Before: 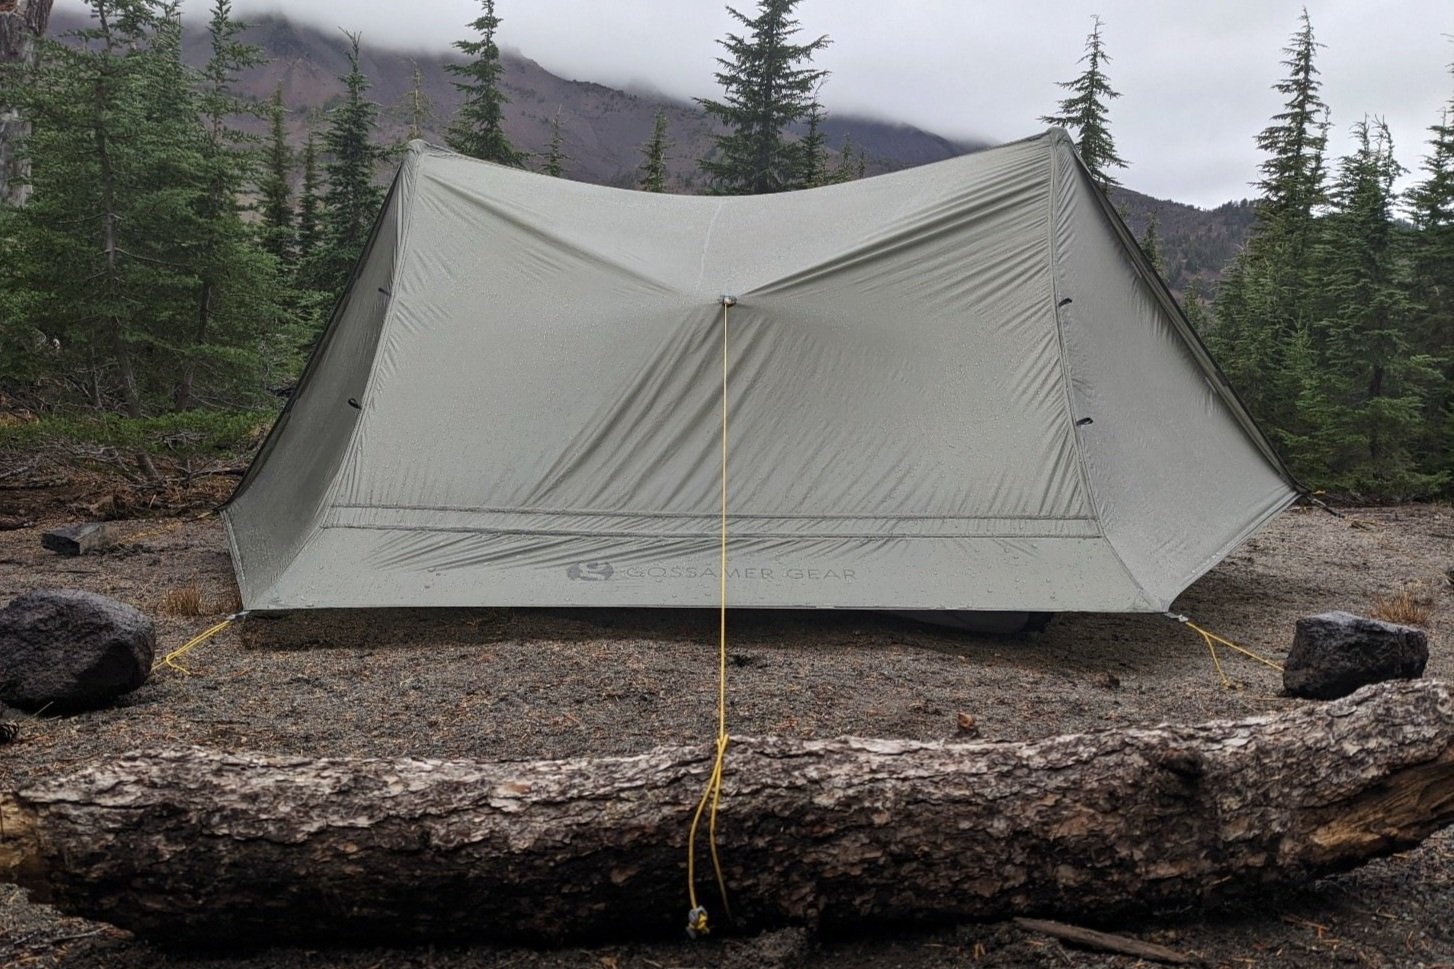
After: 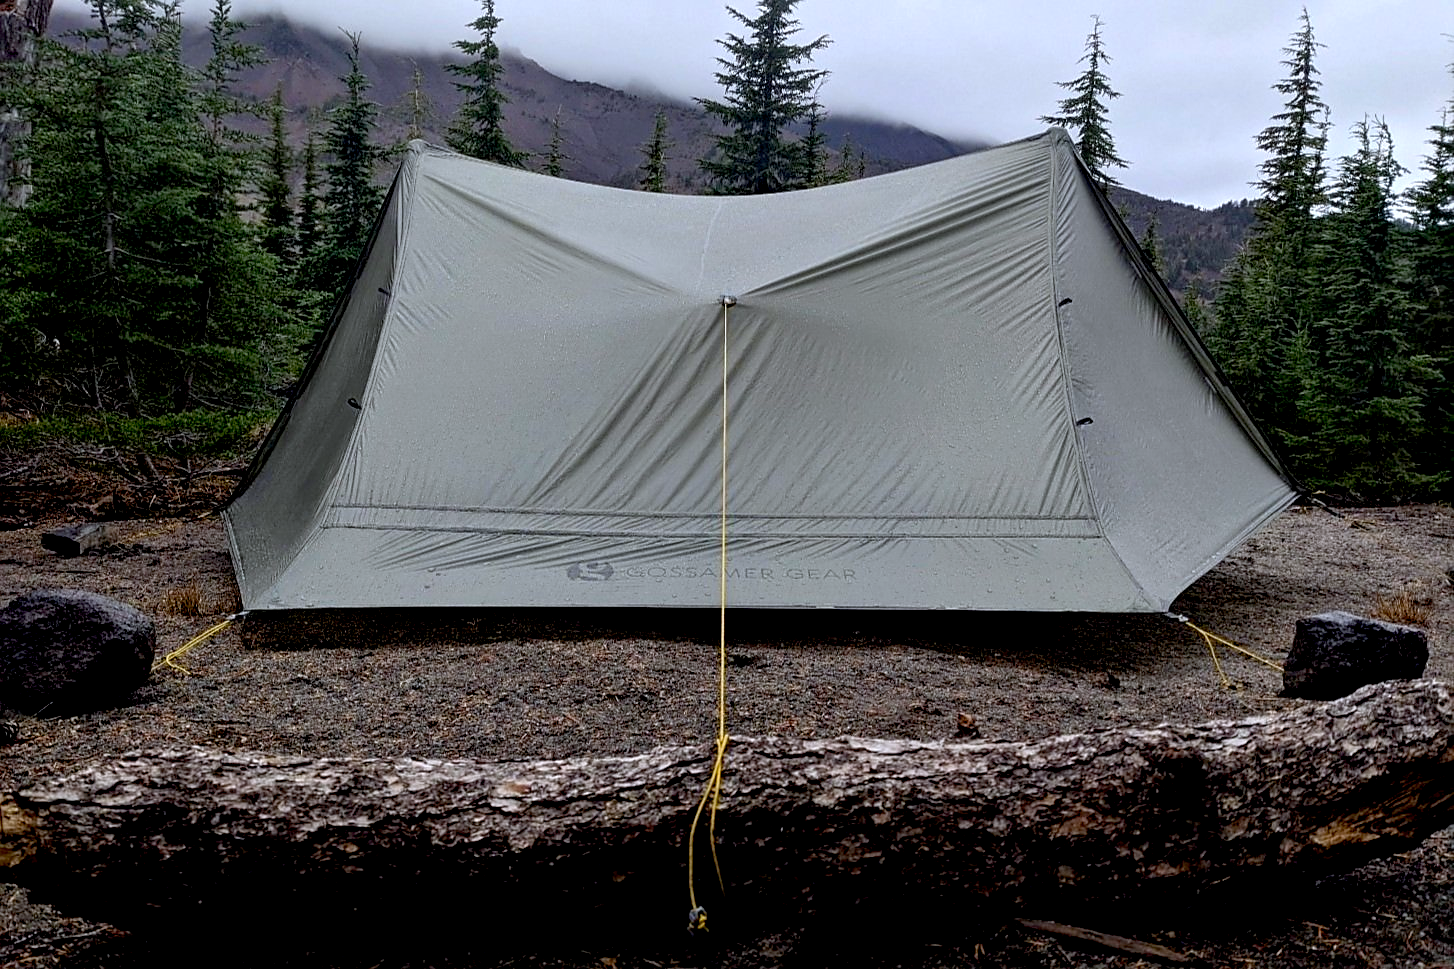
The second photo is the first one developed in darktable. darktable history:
sharpen: radius 1.864, amount 0.398, threshold 1.271
white balance: red 0.967, blue 1.049
color balance: lift [1, 1, 0.999, 1.001], gamma [1, 1.003, 1.005, 0.995], gain [1, 0.992, 0.988, 1.012], contrast 5%, output saturation 110%
exposure: black level correction 0.029, exposure -0.073 EV, compensate highlight preservation false
